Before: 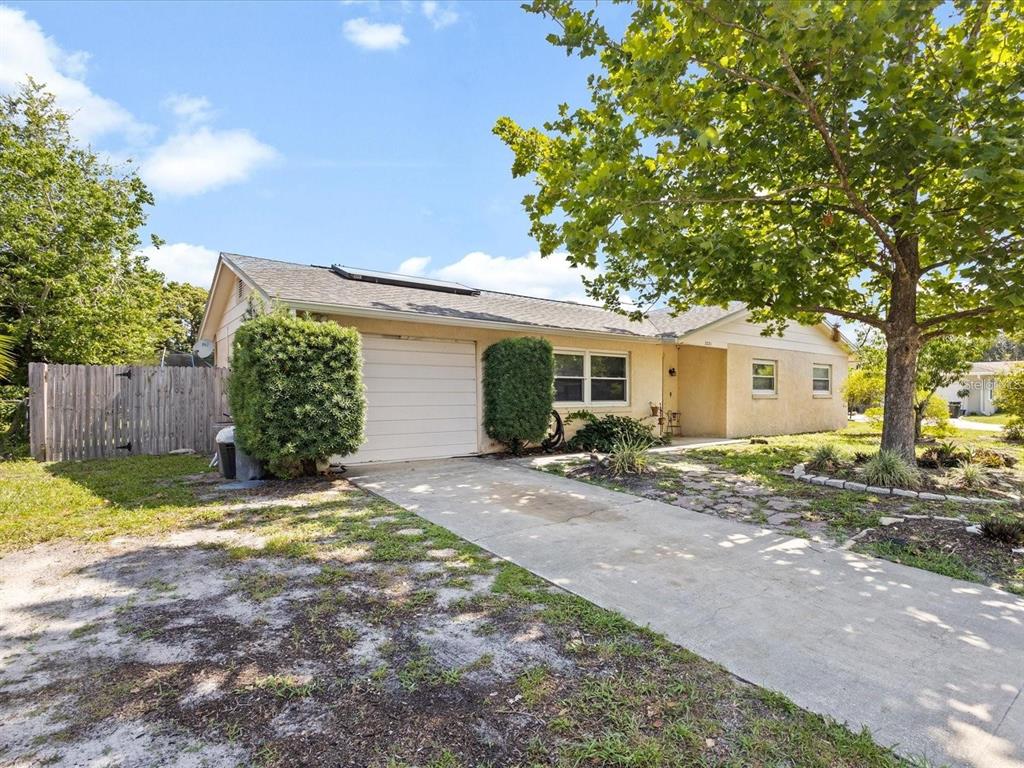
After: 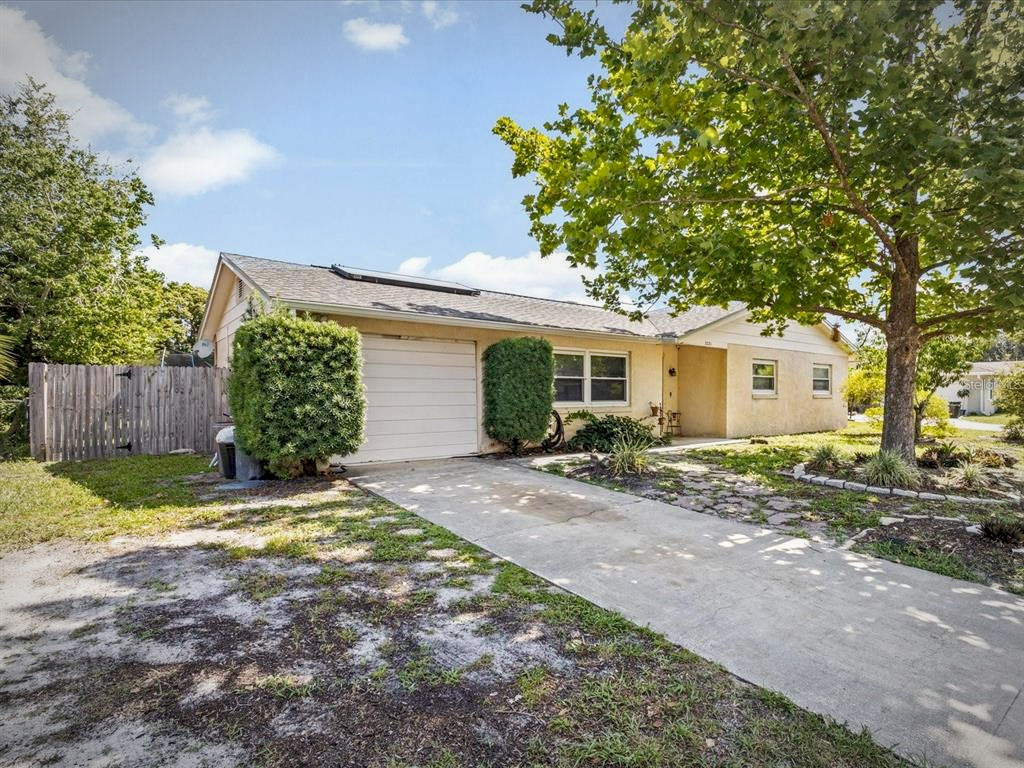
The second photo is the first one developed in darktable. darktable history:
exposure: exposure 0.646 EV, compensate exposure bias true, compensate highlight preservation false
local contrast: detail 130%
tone equalizer: -8 EV -0.011 EV, -7 EV 0.02 EV, -6 EV -0.006 EV, -5 EV 0.008 EV, -4 EV -0.045 EV, -3 EV -0.235 EV, -2 EV -0.654 EV, -1 EV -0.97 EV, +0 EV -0.95 EV
tone curve: curves: ch0 [(0, 0) (0.004, 0.002) (0.02, 0.013) (0.218, 0.218) (0.664, 0.718) (0.832, 0.873) (1, 1)], preserve colors none
vignetting: automatic ratio true
